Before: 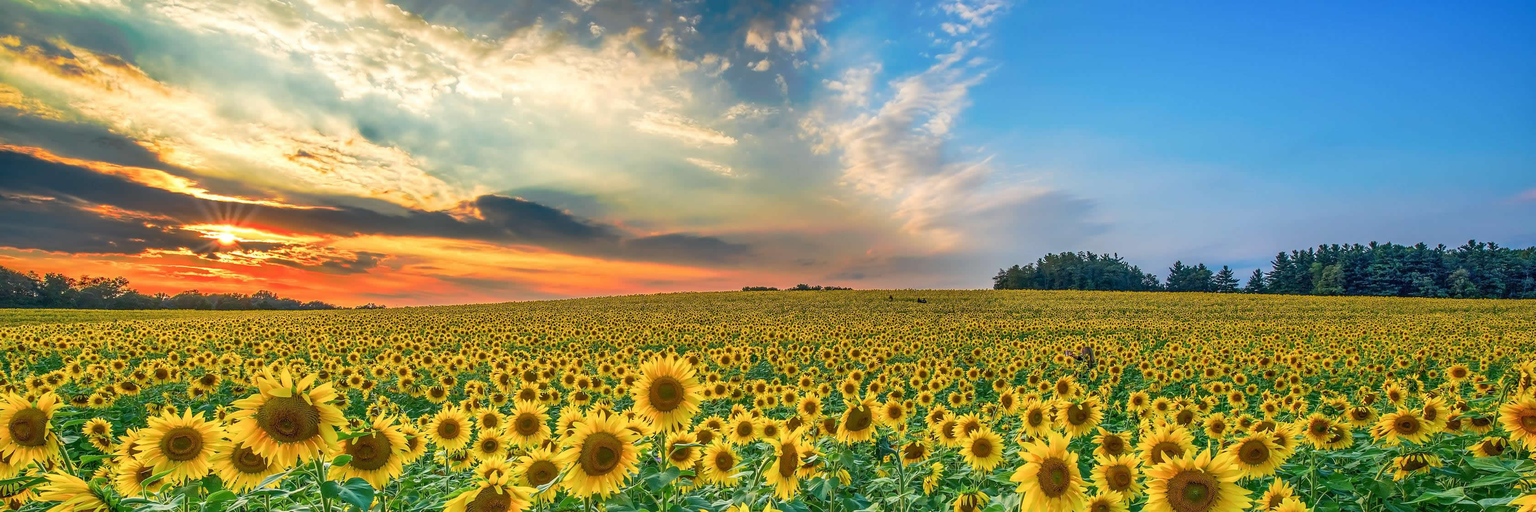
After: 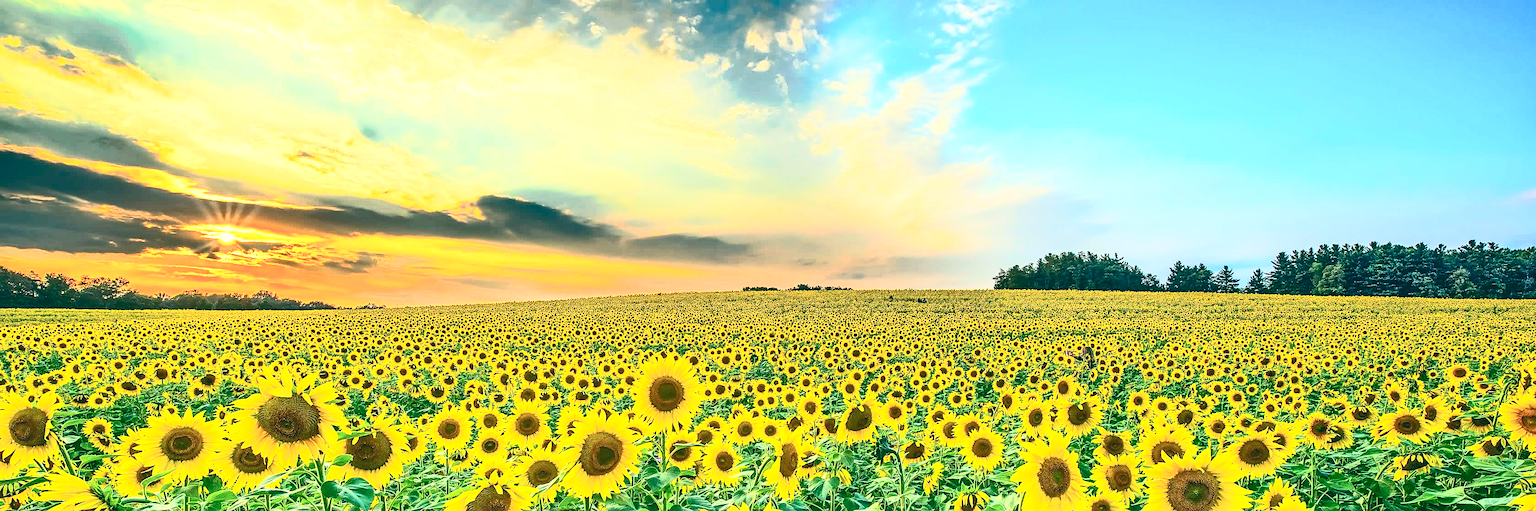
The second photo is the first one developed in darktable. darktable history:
shadows and highlights: shadows 25, highlights -25
color balance: lift [1.005, 0.99, 1.007, 1.01], gamma [1, 1.034, 1.032, 0.966], gain [0.873, 1.055, 1.067, 0.933]
sharpen: on, module defaults
exposure: black level correction -0.002, exposure 0.54 EV, compensate highlight preservation false
contrast brightness saturation: contrast 0.62, brightness 0.34, saturation 0.14
